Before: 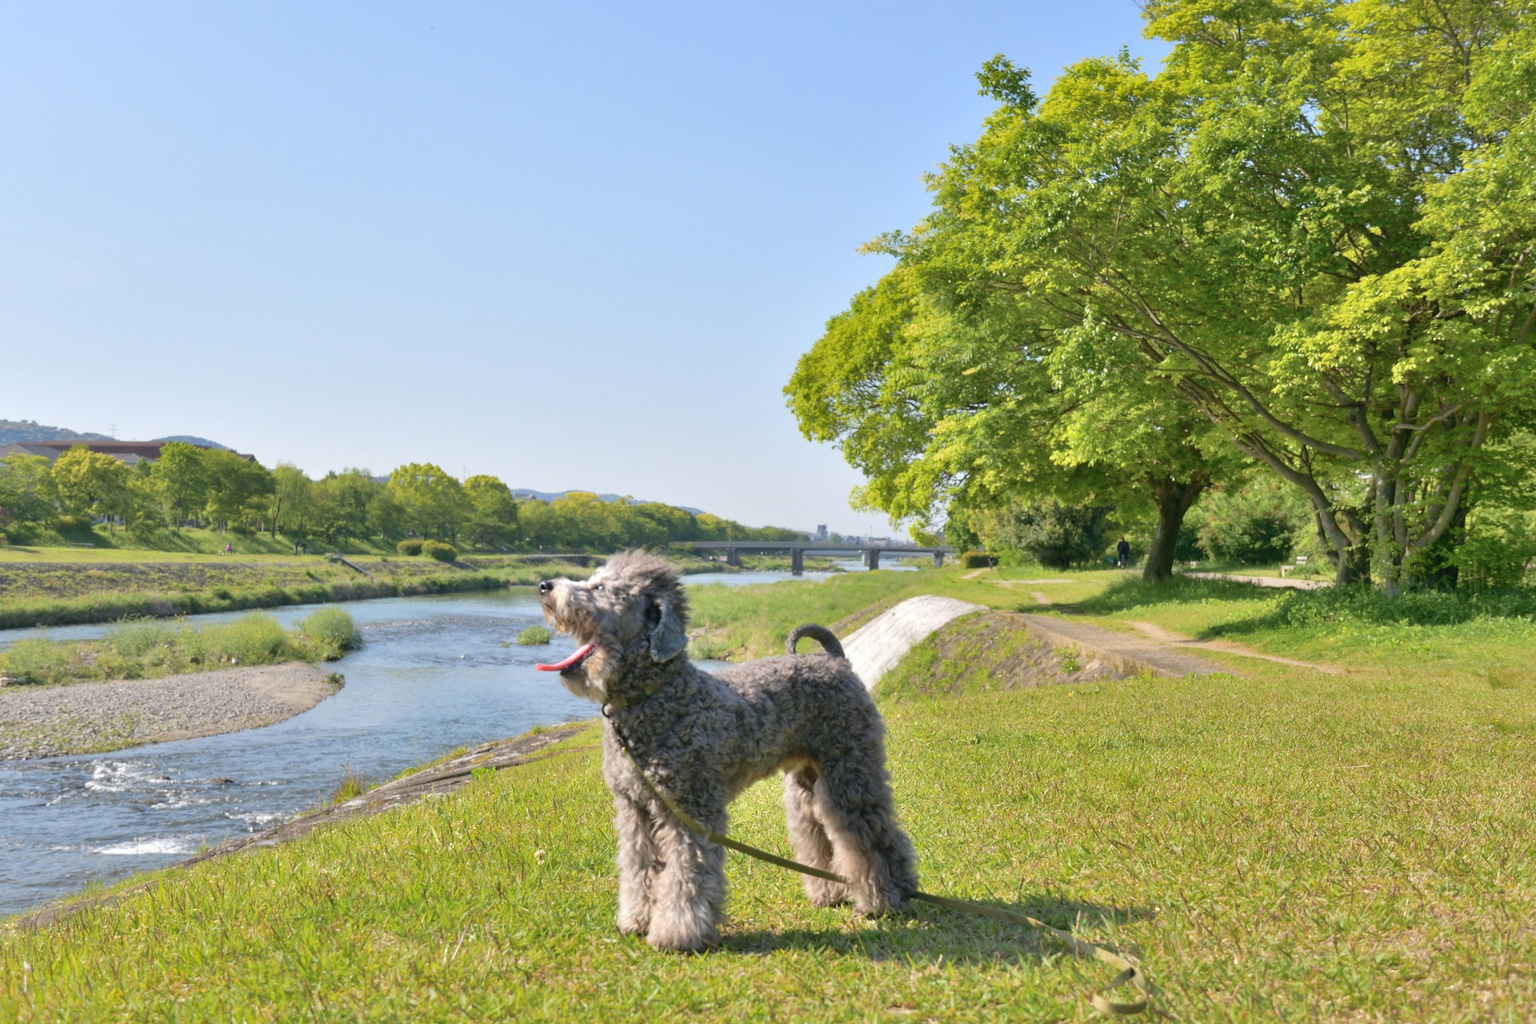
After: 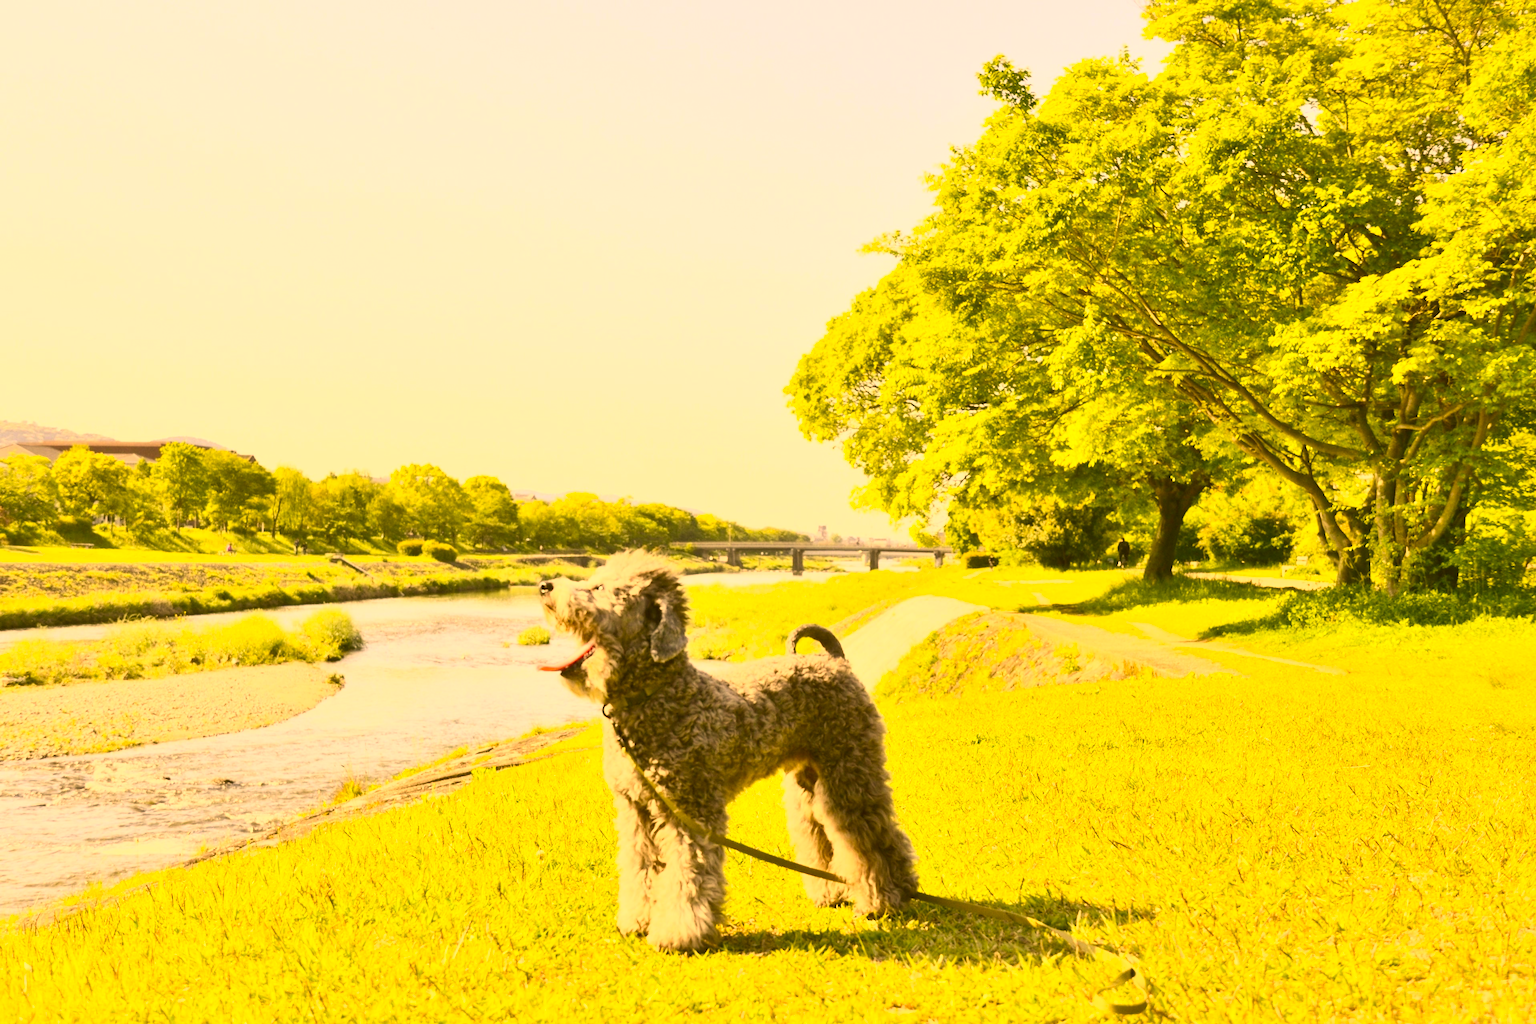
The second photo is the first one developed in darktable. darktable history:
color correction: highlights a* 11.13, highlights b* 30.65, shadows a* 2.68, shadows b* 17.6, saturation 1.74
contrast brightness saturation: contrast 0.575, brightness 0.569, saturation -0.334
